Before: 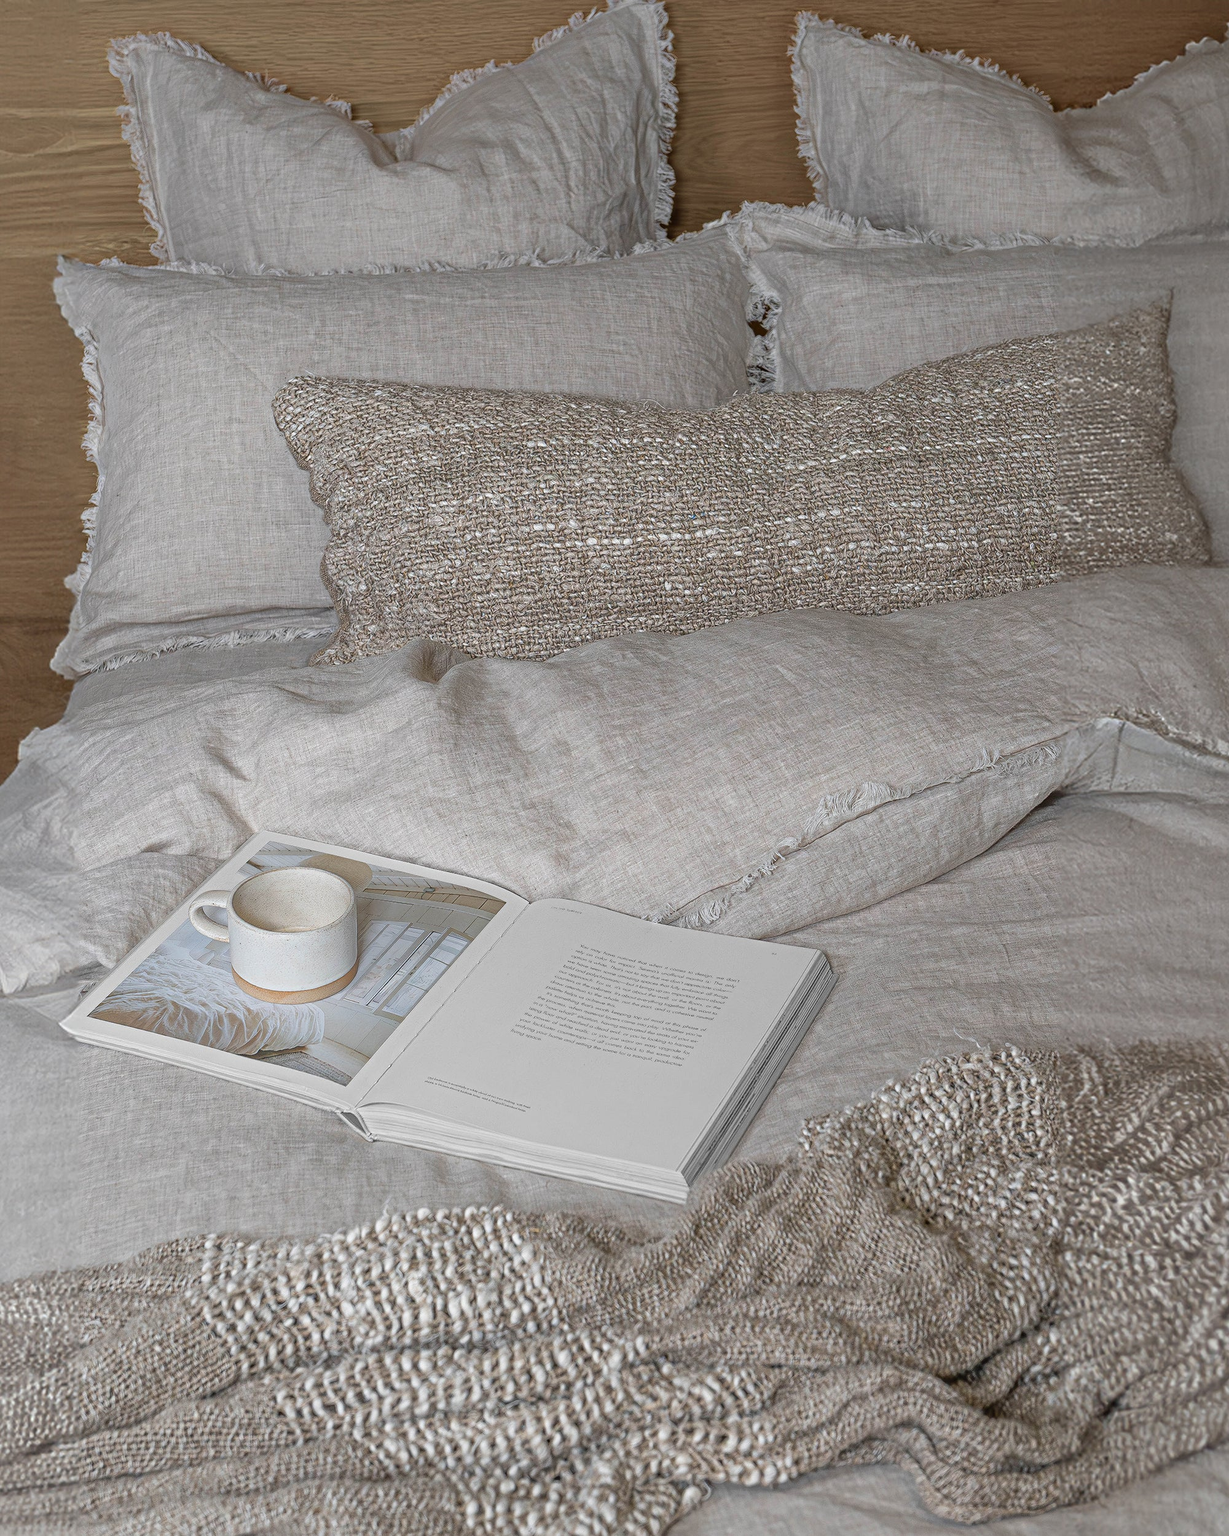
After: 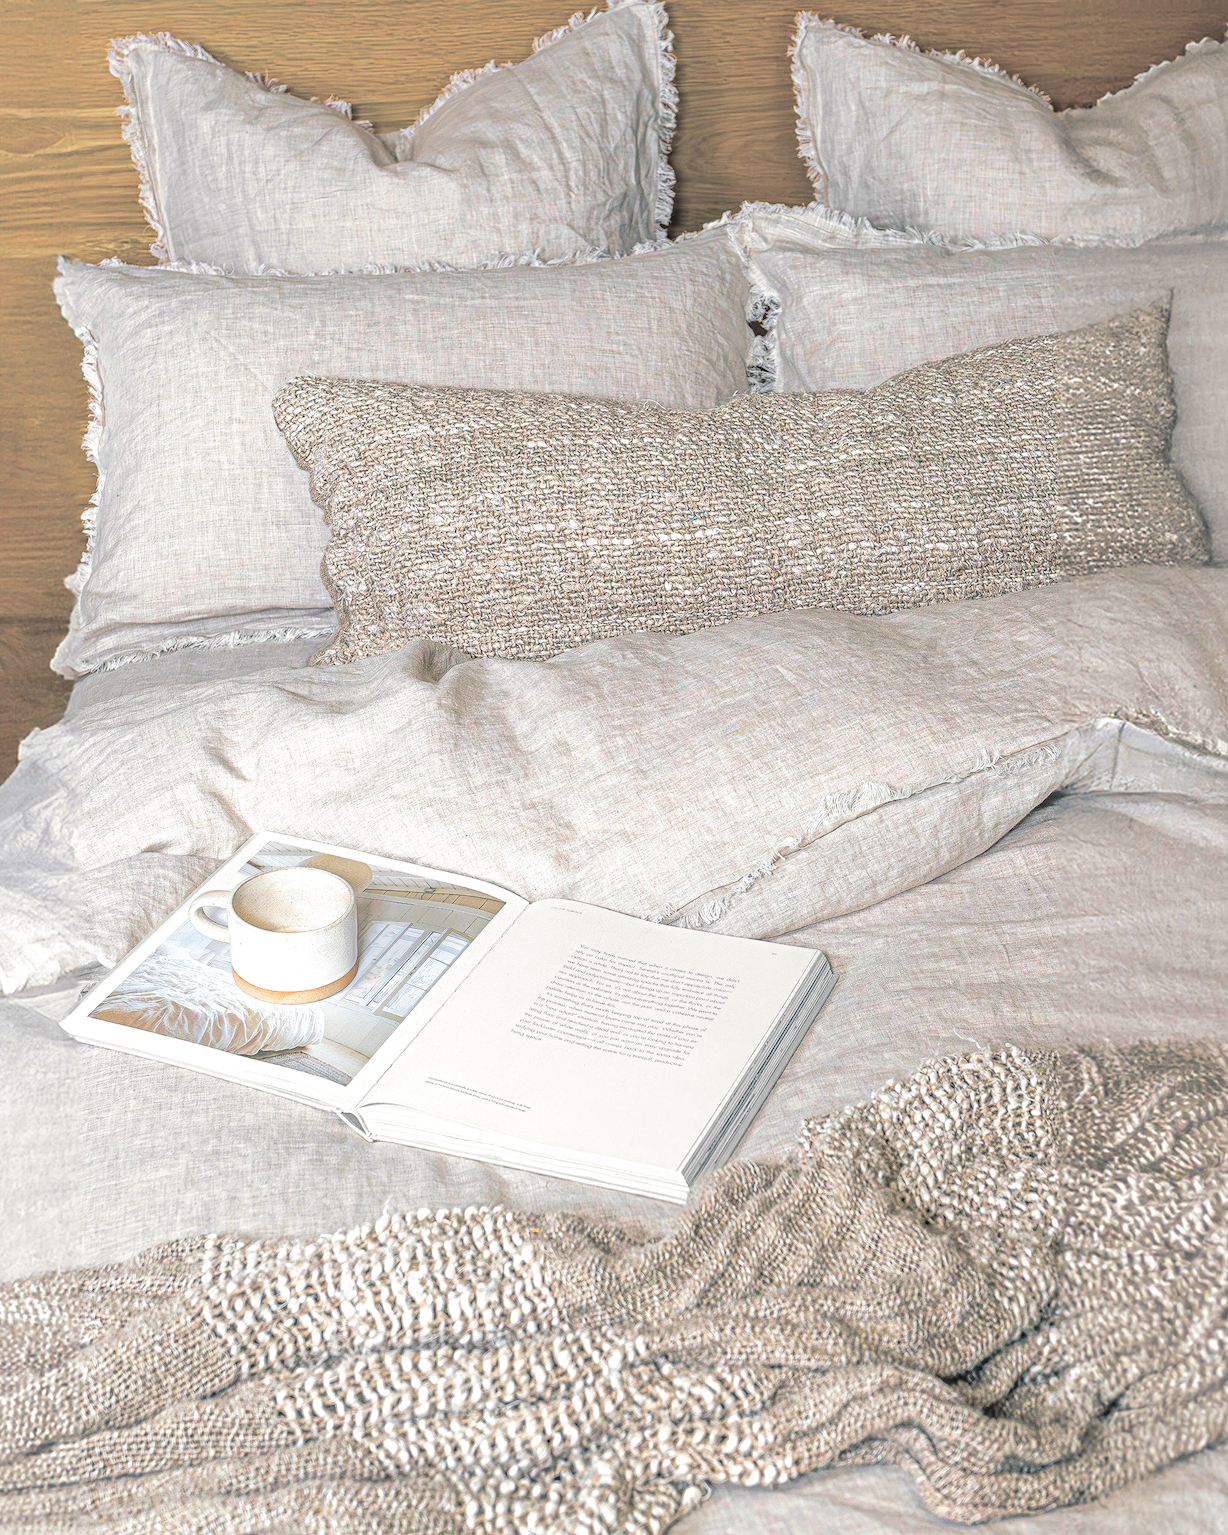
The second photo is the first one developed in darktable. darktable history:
split-toning: shadows › hue 205.2°, shadows › saturation 0.29, highlights › hue 50.4°, highlights › saturation 0.38, balance -49.9
color balance rgb: linear chroma grading › global chroma 33.4%
tone equalizer: on, module defaults
levels: levels [0, 0.43, 0.984]
local contrast: on, module defaults
exposure: black level correction 0, exposure 0.7 EV, compensate exposure bias true, compensate highlight preservation false
